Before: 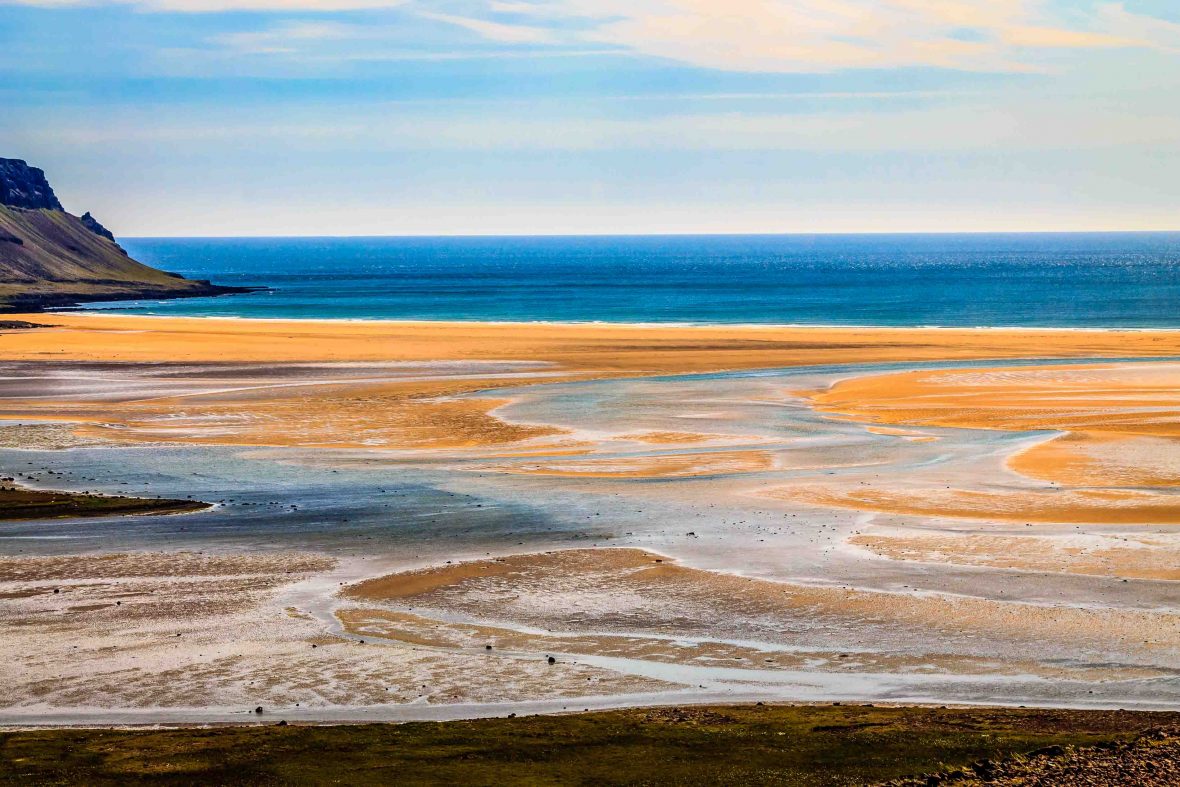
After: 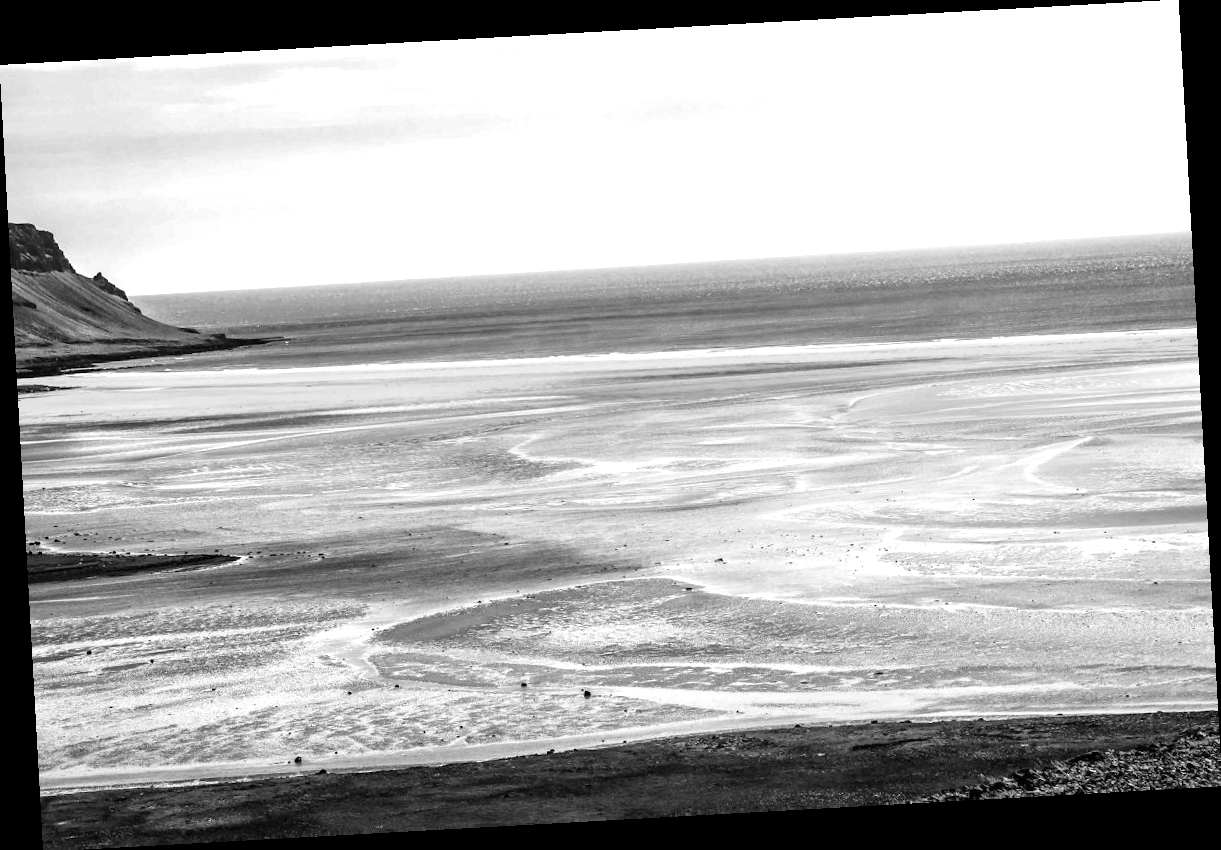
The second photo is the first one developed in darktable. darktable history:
monochrome: a 14.95, b -89.96
crop: bottom 0.071%
exposure: exposure 0.935 EV, compensate highlight preservation false
rotate and perspective: rotation -3.18°, automatic cropping off
white balance: red 0.982, blue 1.018
